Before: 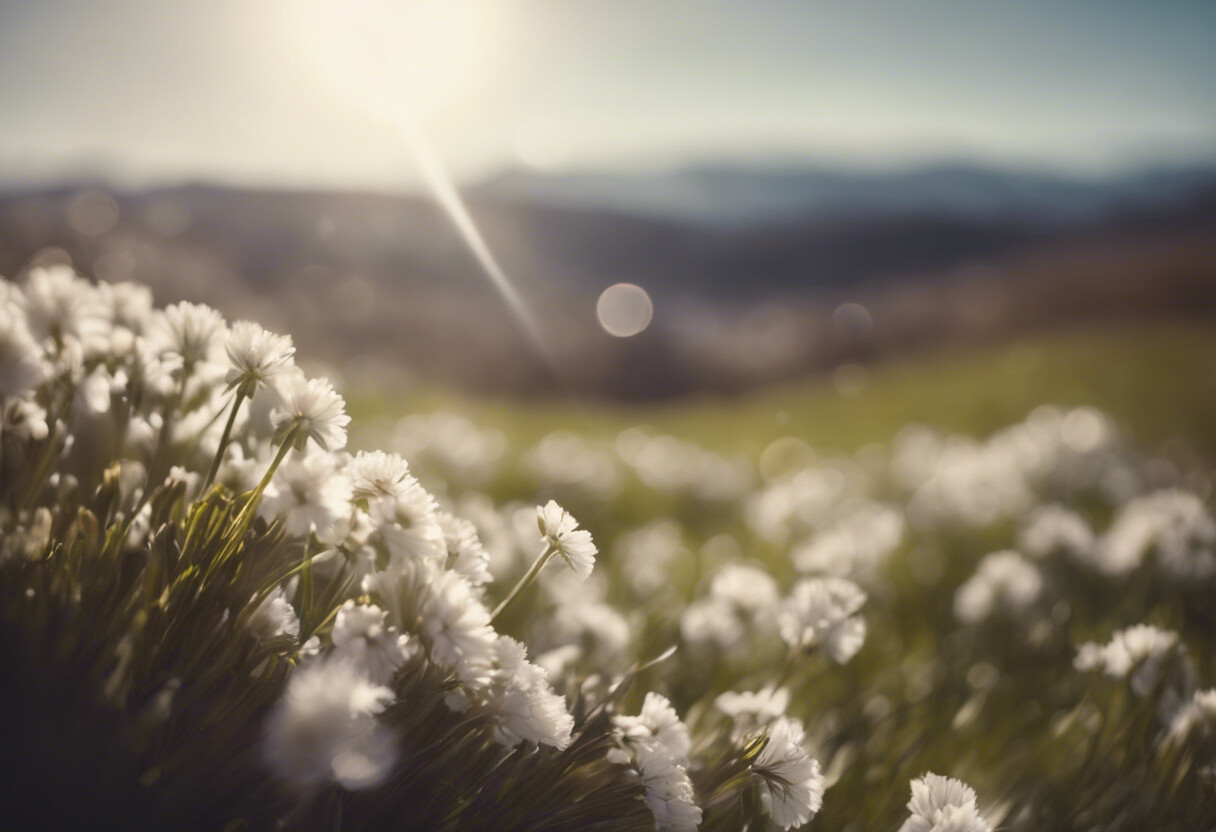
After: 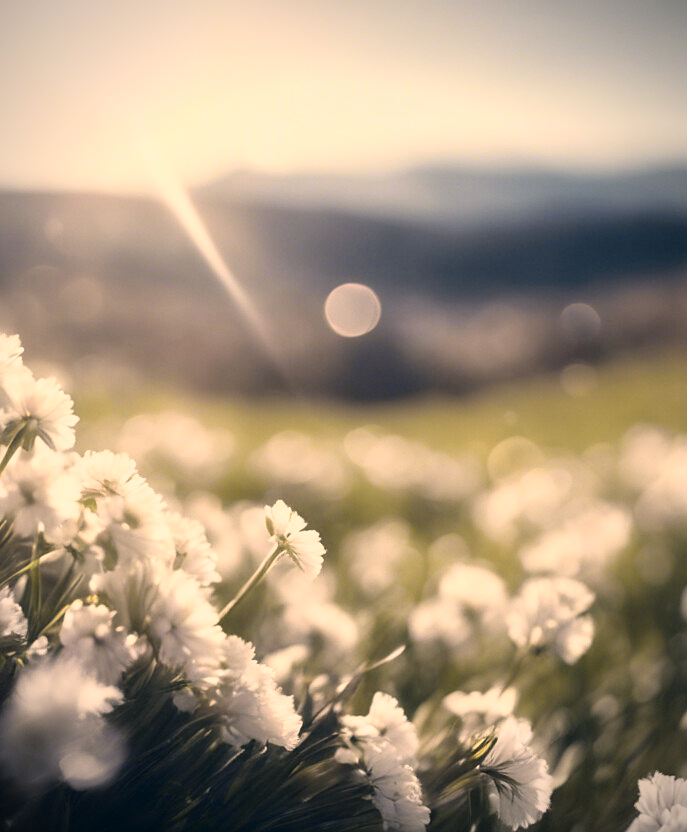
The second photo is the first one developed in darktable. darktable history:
tone curve: curves: ch0 [(0, 0.016) (0.11, 0.039) (0.259, 0.235) (0.383, 0.437) (0.499, 0.597) (0.733, 0.867) (0.843, 0.948) (1, 1)], color space Lab, independent channels, preserve colors none
color balance rgb: shadows lift › chroma 2.05%, shadows lift › hue 48.72°, power › hue 213.59°, shadows fall-off 101.14%, perceptual saturation grading › global saturation 0.533%, mask middle-gray fulcrum 21.826%
crop and rotate: left 22.404%, right 21.053%
sharpen: amount 0.204
vignetting: on, module defaults
color correction: highlights a* 10.28, highlights b* 14.6, shadows a* -10.35, shadows b* -14.86
